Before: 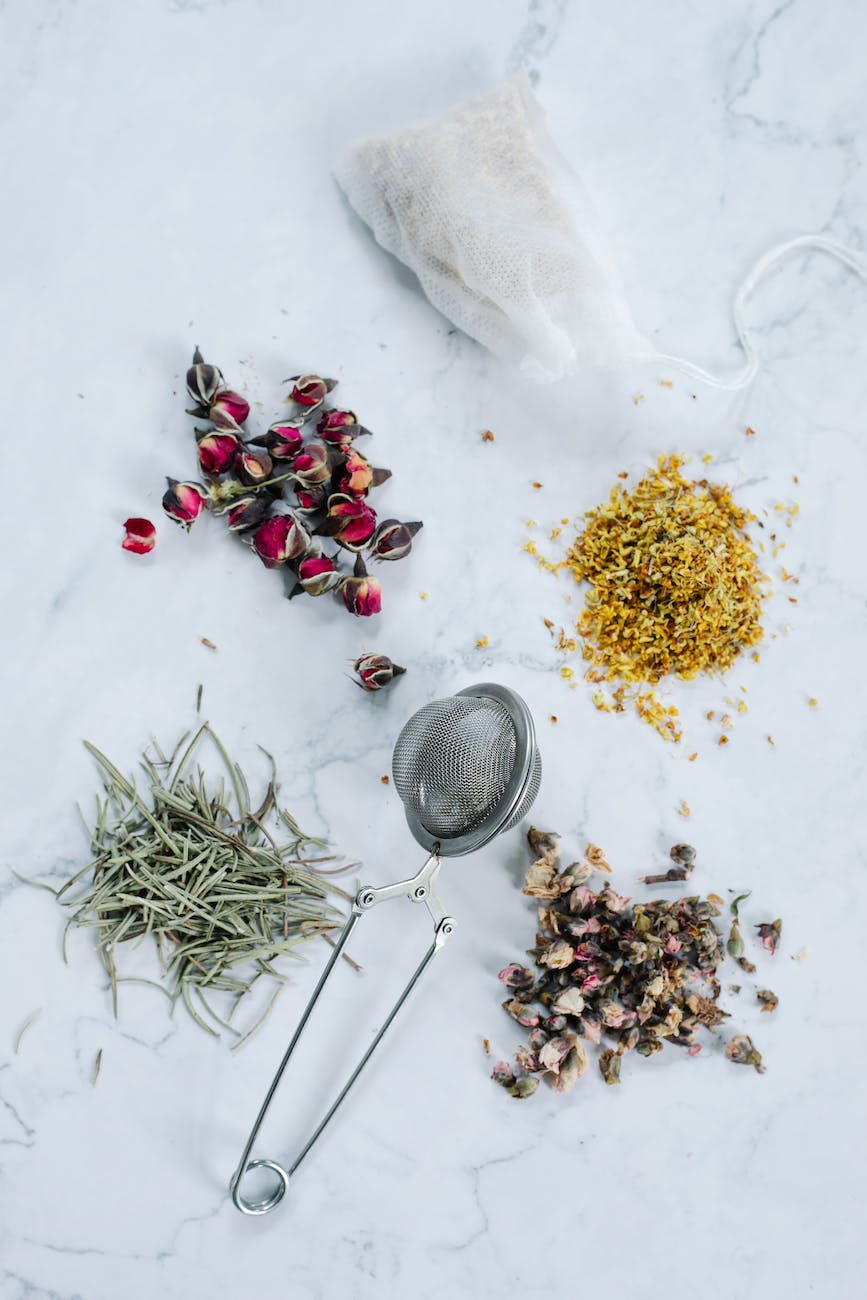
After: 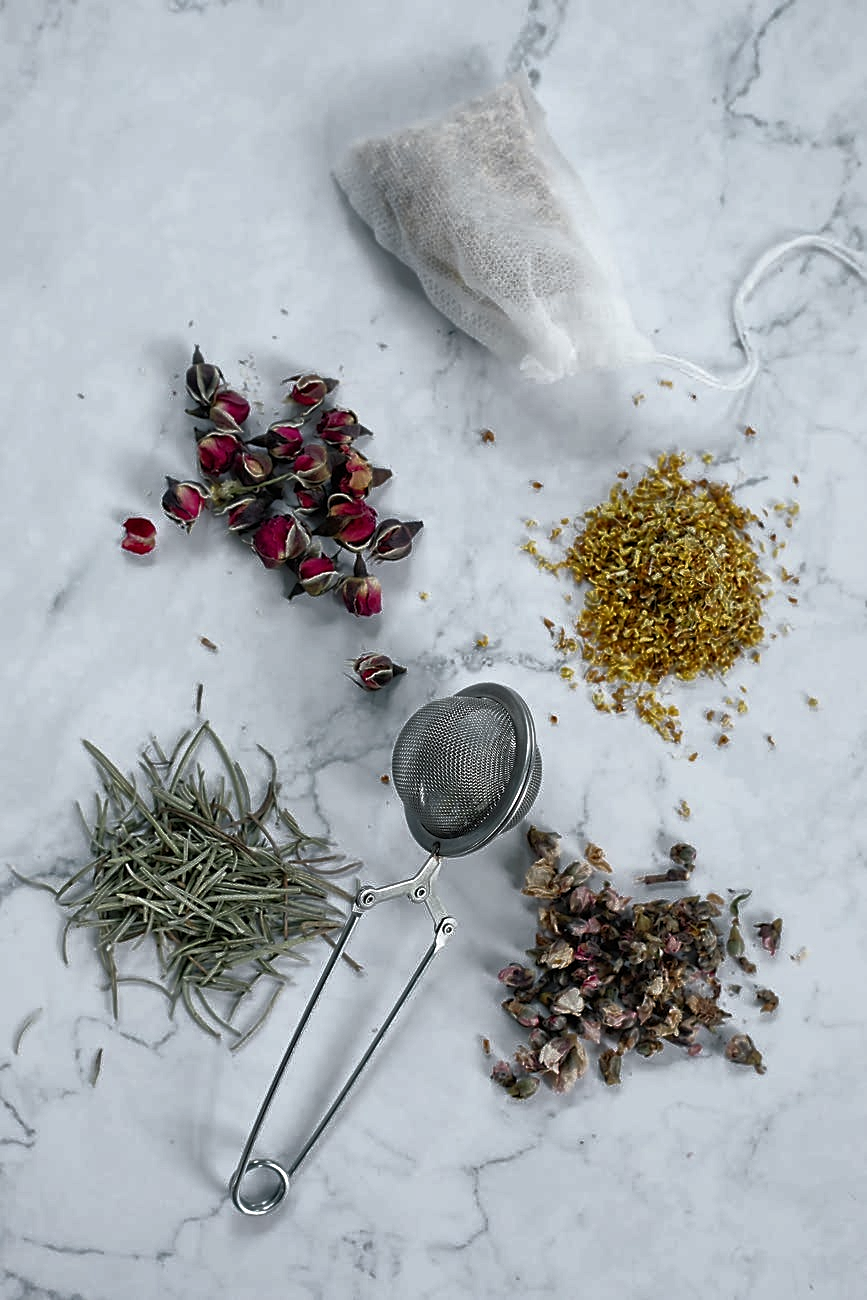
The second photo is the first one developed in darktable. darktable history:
base curve: curves: ch0 [(0, 0) (0.564, 0.291) (0.802, 0.731) (1, 1)]
sharpen: on, module defaults
